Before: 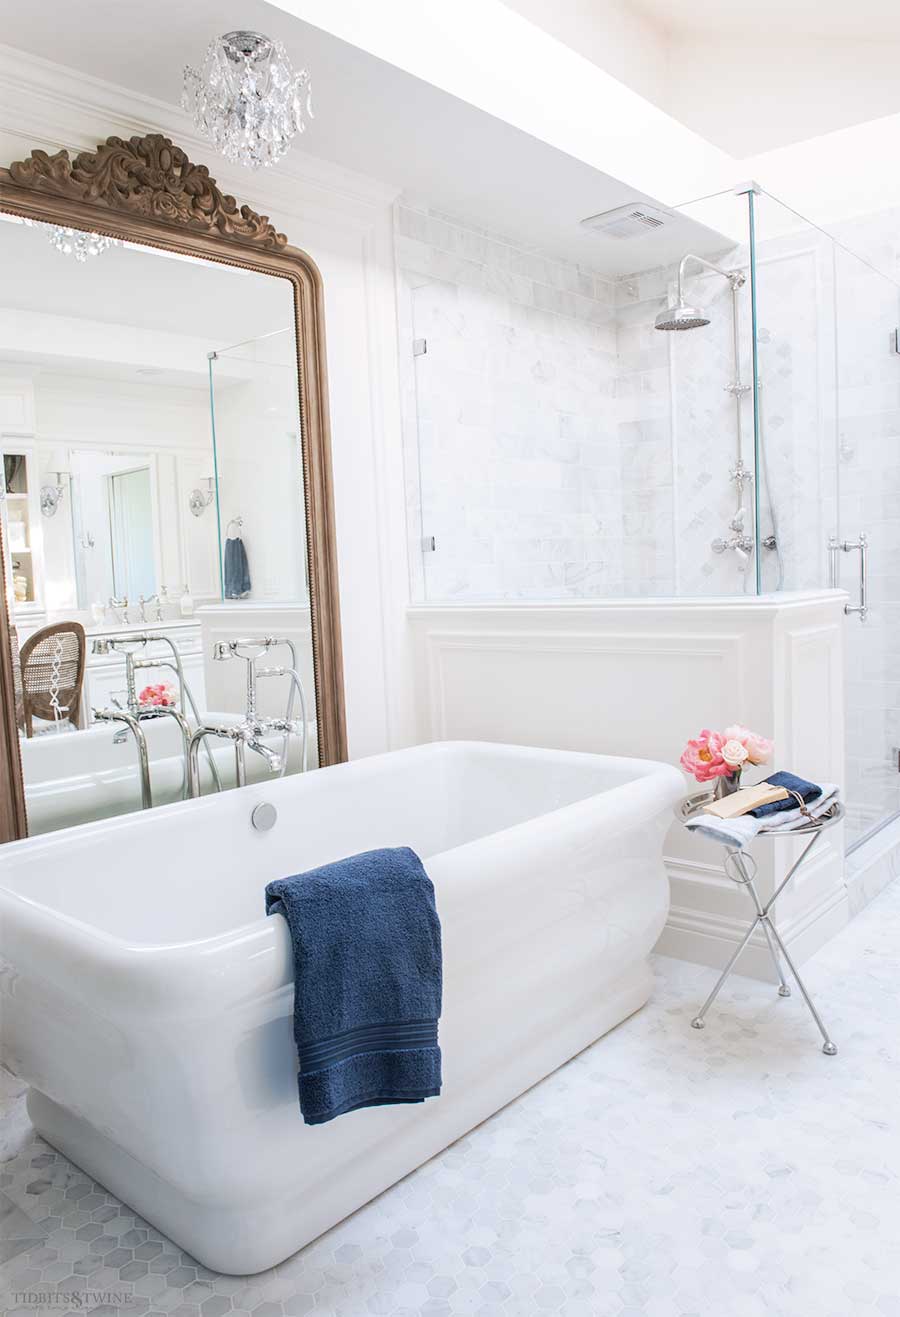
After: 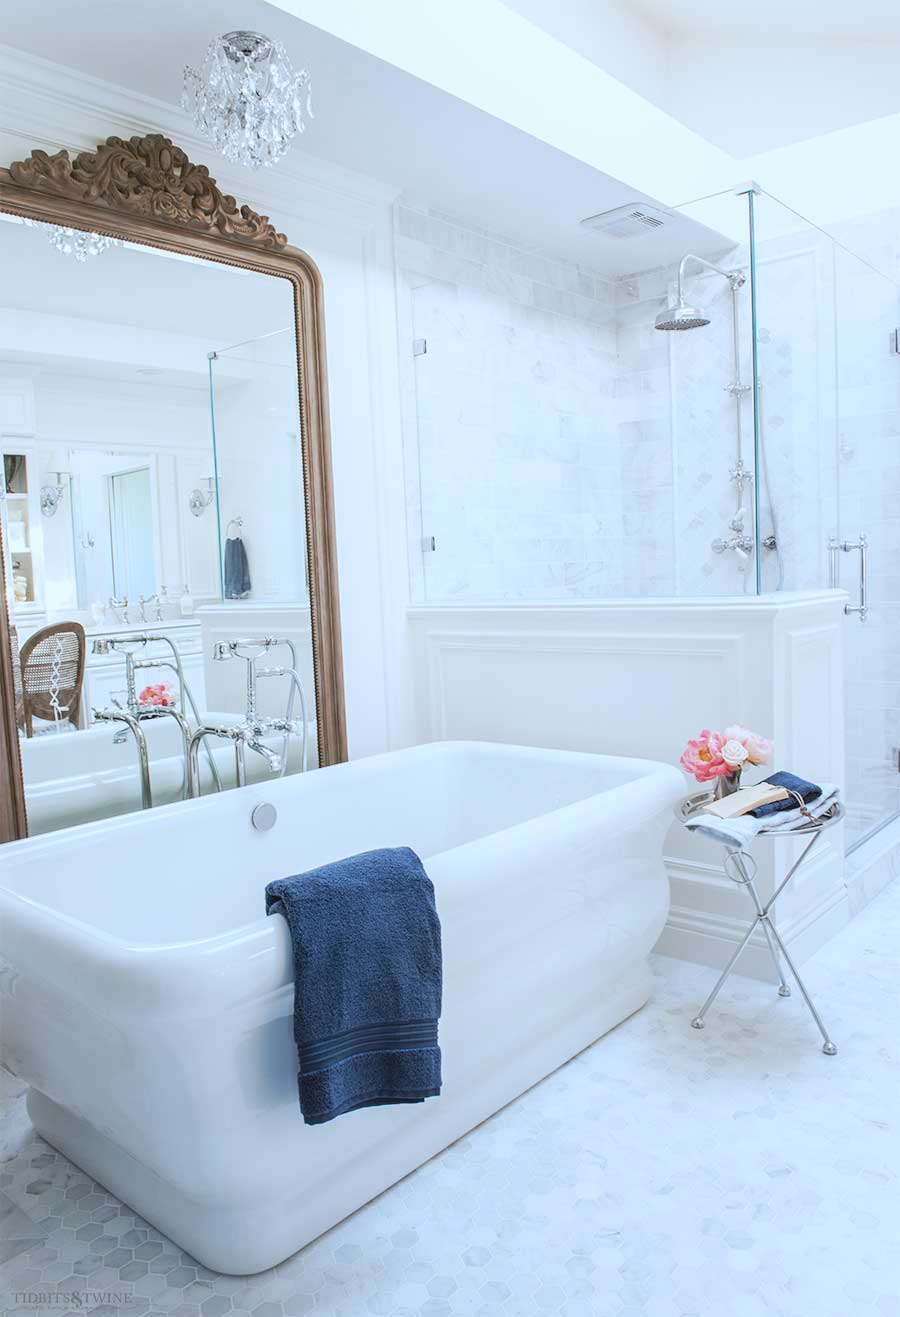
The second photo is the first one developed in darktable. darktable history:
color calibration: x 0.367, y 0.379, temperature 4395.86 K
color balance: lift [1.004, 1.002, 1.002, 0.998], gamma [1, 1.007, 1.002, 0.993], gain [1, 0.977, 1.013, 1.023], contrast -3.64%
